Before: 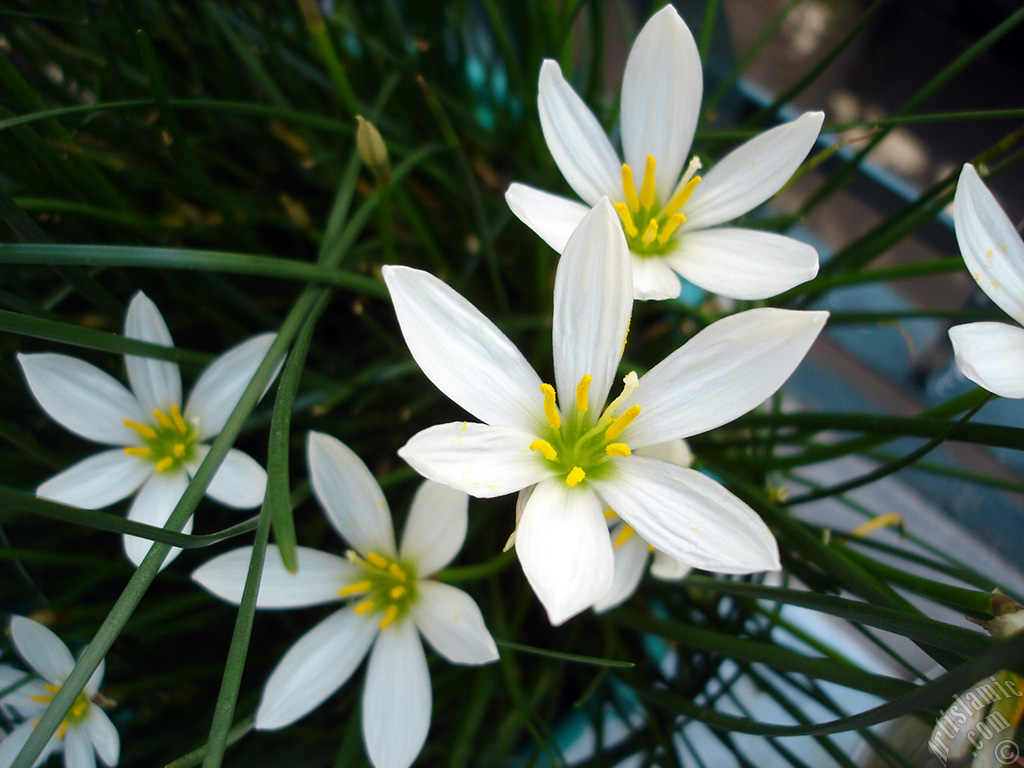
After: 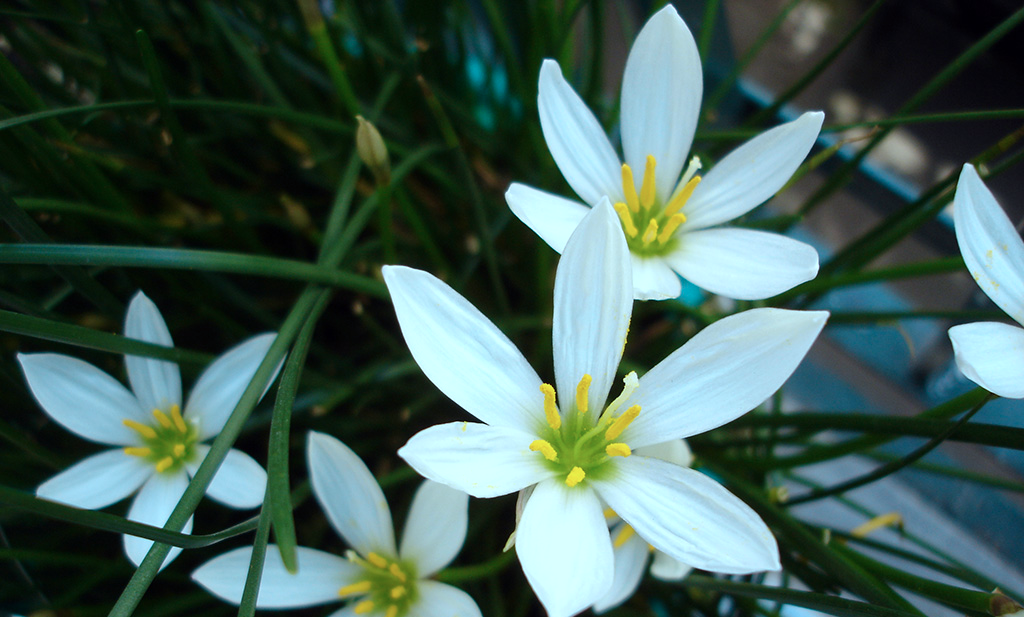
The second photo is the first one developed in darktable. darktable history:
color correction: highlights a* -11.71, highlights b* -15.58
crop: bottom 19.644%
